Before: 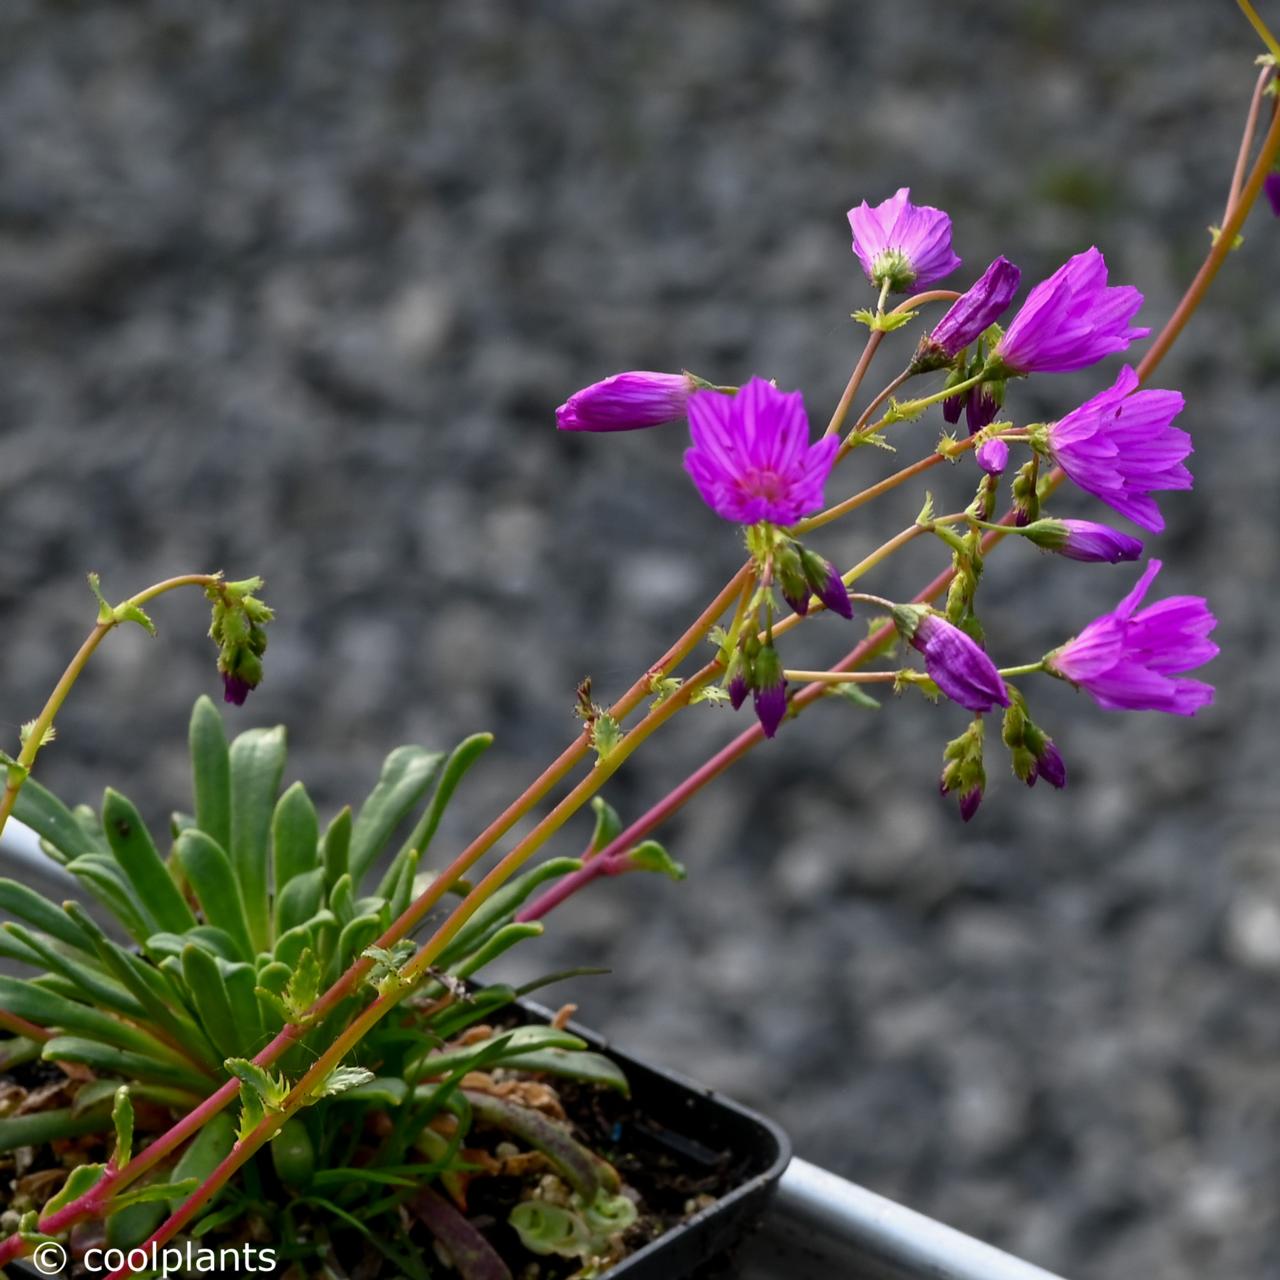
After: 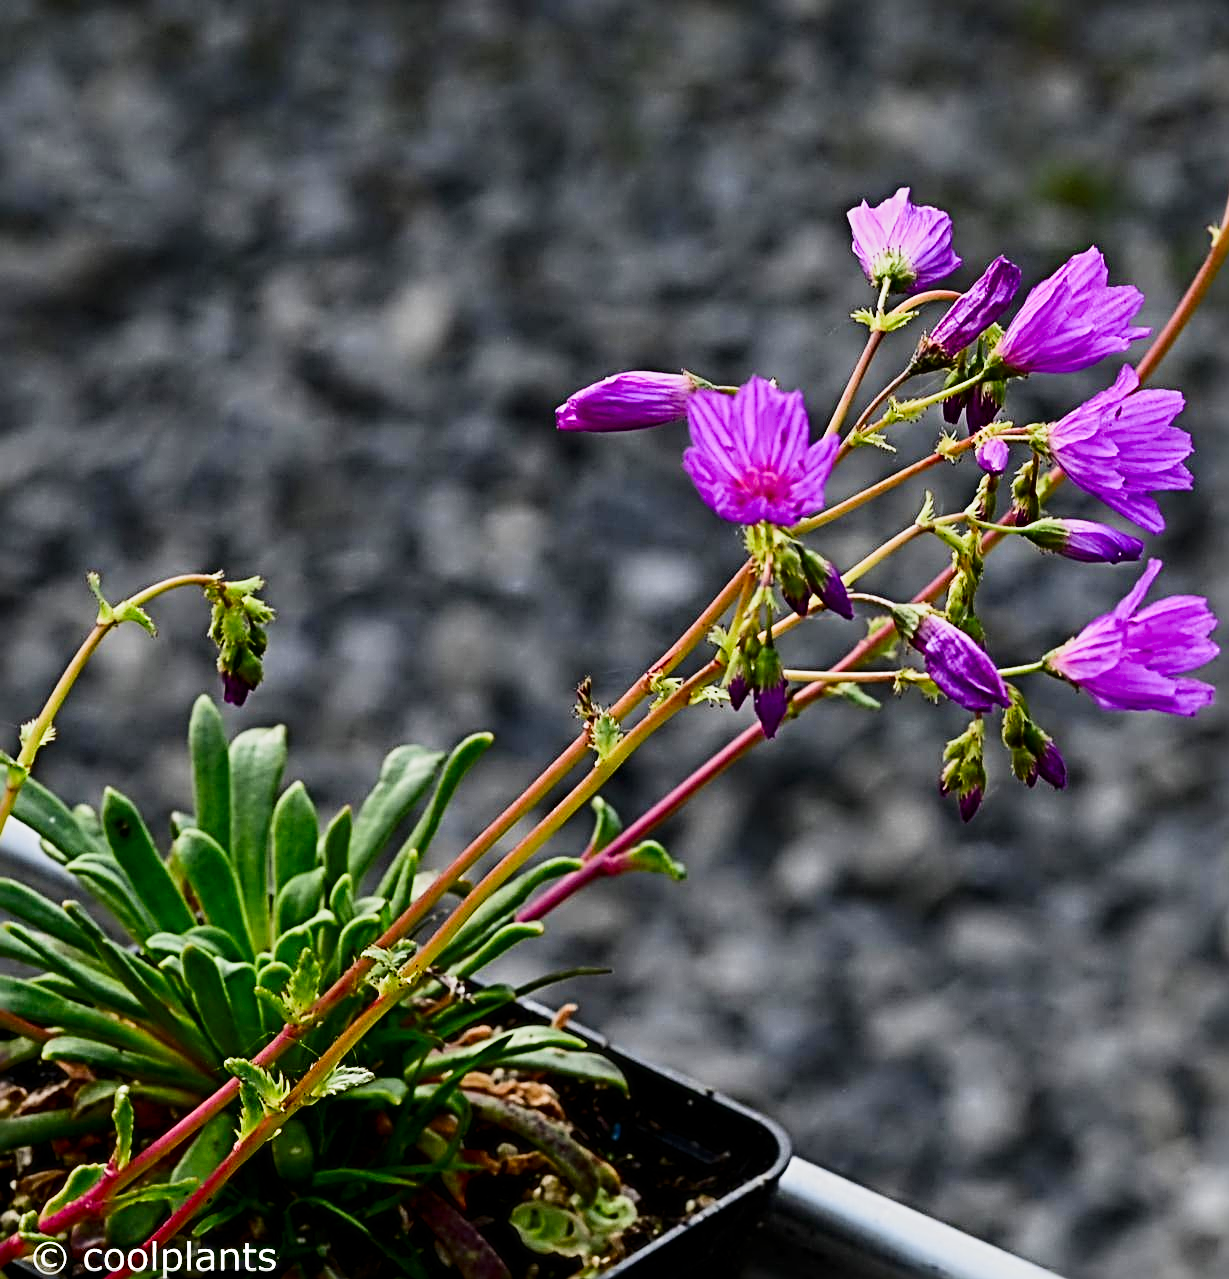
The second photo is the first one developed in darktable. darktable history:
exposure: black level correction 0.001, exposure 0.677 EV, compensate highlight preservation false
sharpen: radius 3.669, amount 0.945
tone equalizer: smoothing diameter 24.98%, edges refinement/feathering 7.93, preserve details guided filter
filmic rgb: black relative exposure -7.65 EV, white relative exposure 4.56 EV, hardness 3.61, preserve chrominance RGB euclidean norm, color science v5 (2021), contrast in shadows safe, contrast in highlights safe
contrast brightness saturation: contrast 0.214, brightness -0.107, saturation 0.206
crop: right 3.955%, bottom 0.031%
